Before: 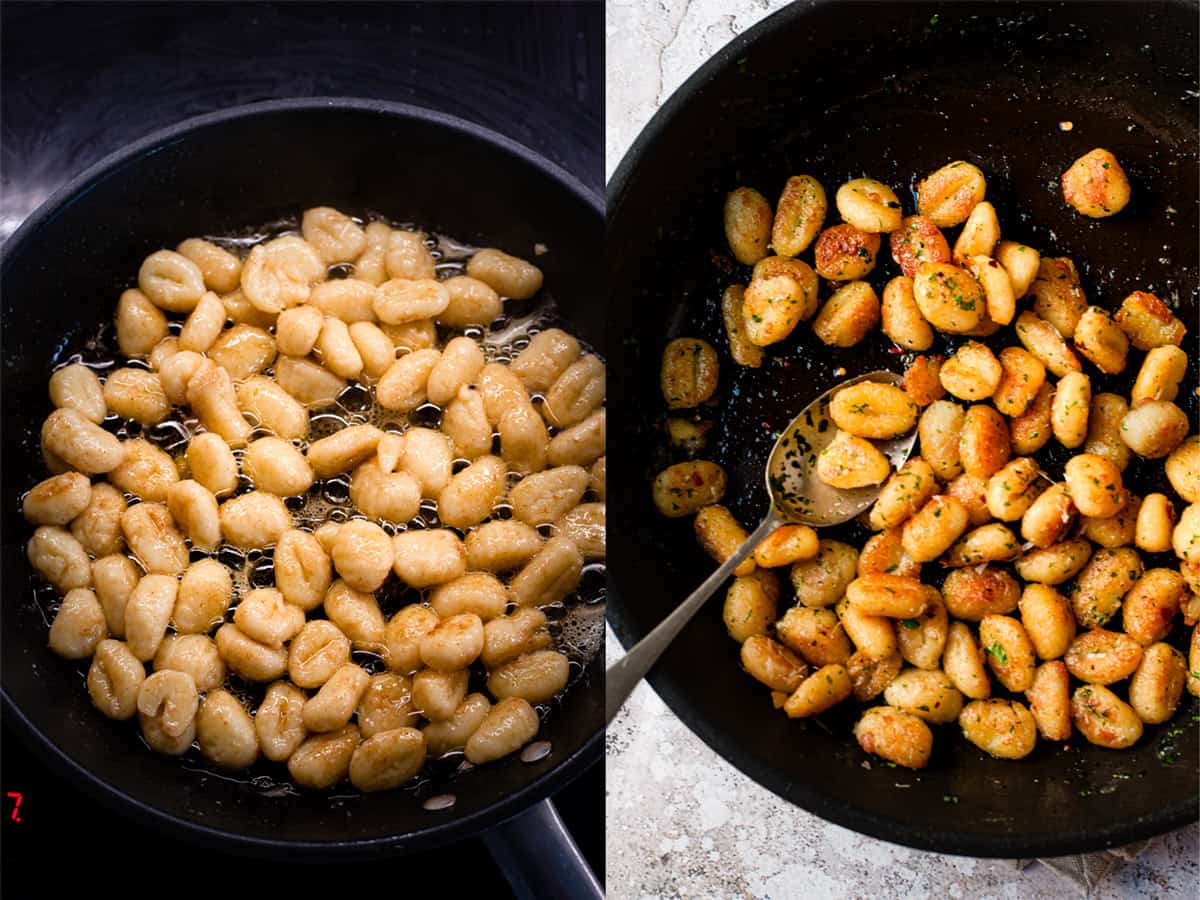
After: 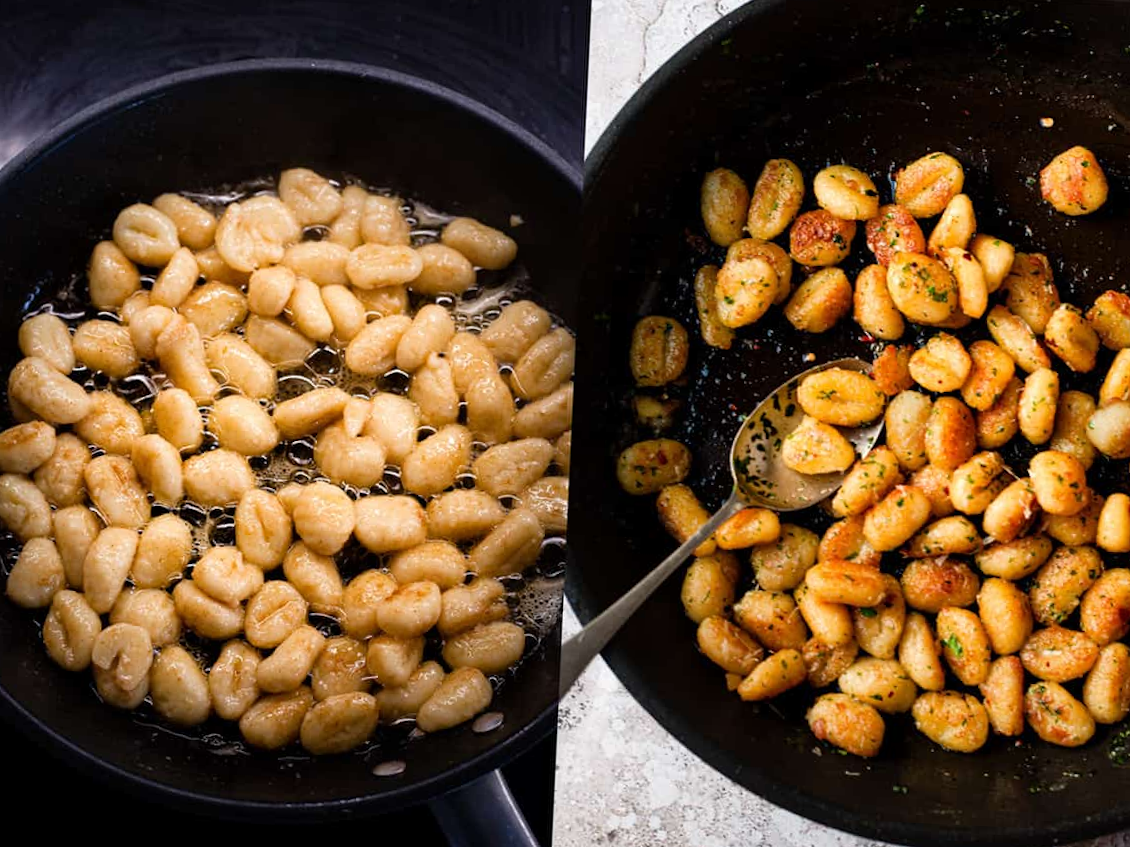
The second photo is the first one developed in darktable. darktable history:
crop and rotate: angle -2.7°
